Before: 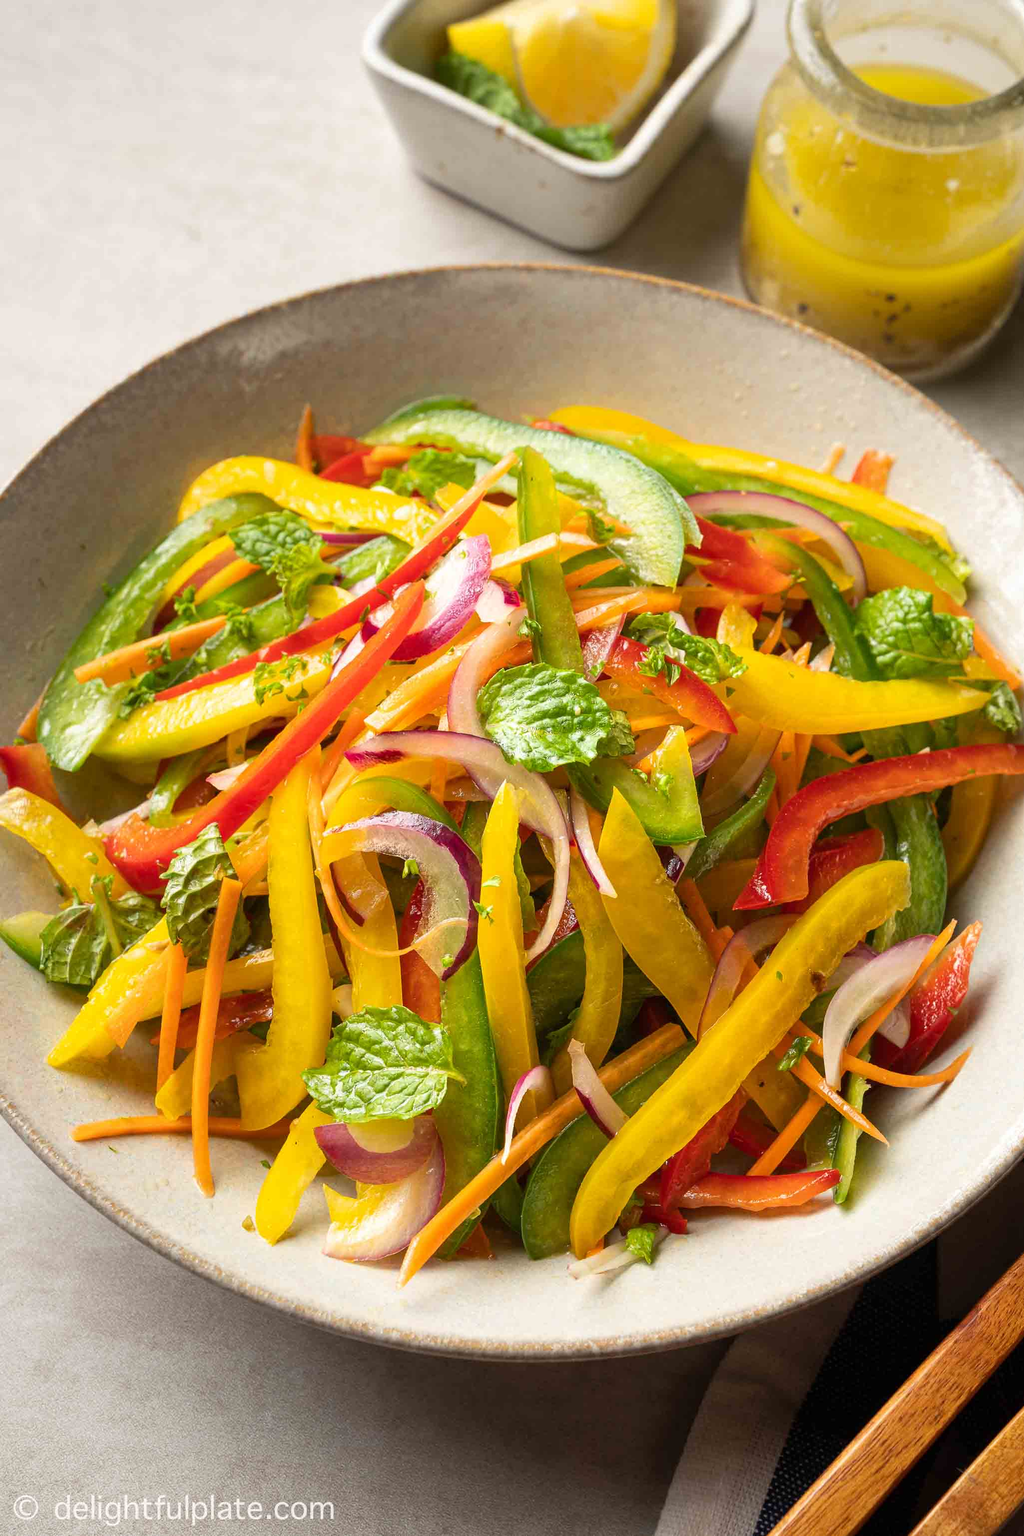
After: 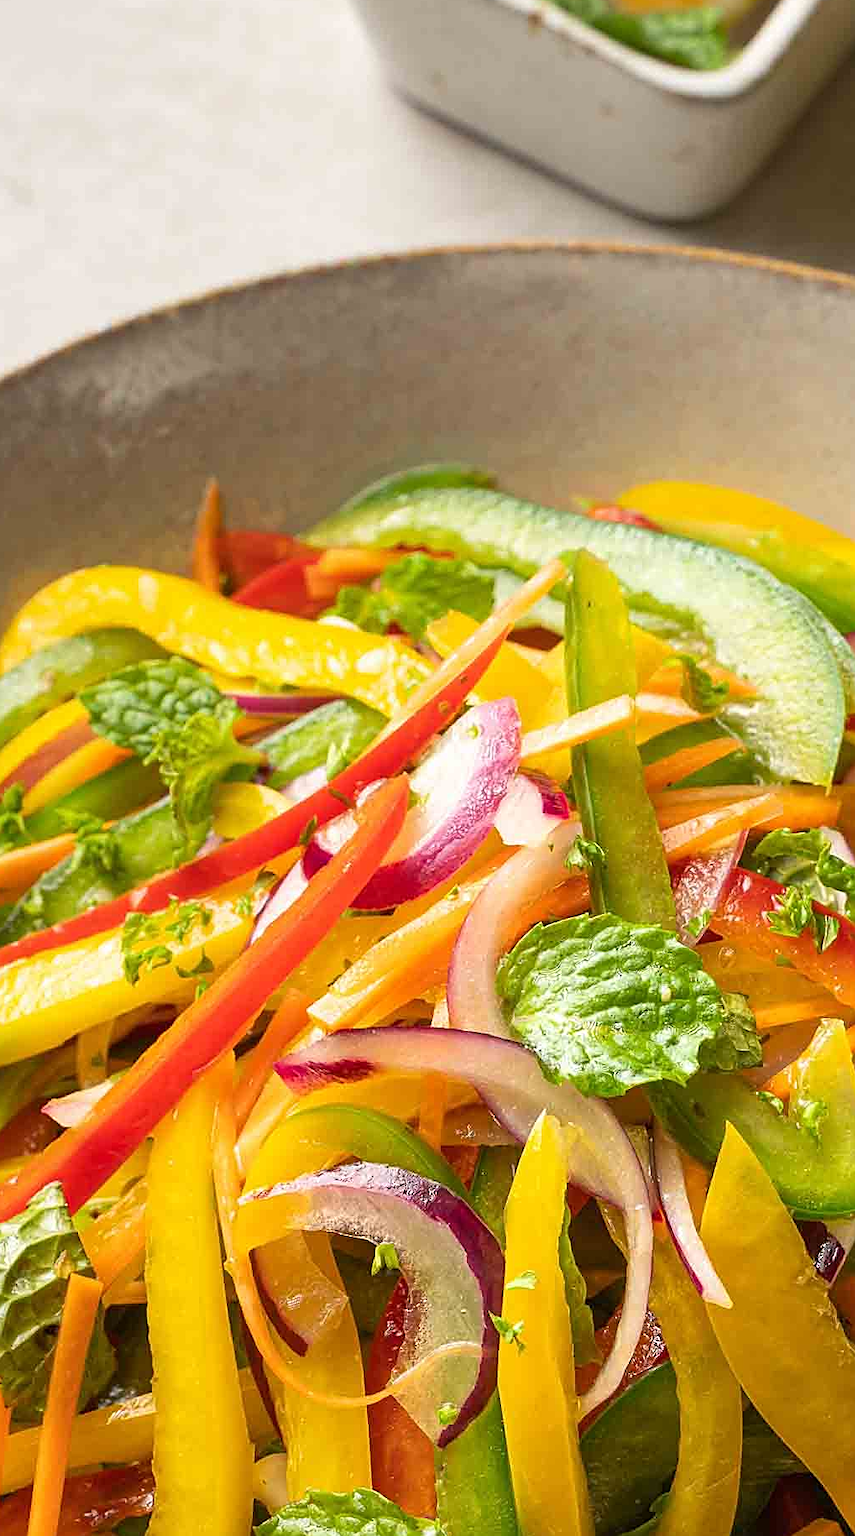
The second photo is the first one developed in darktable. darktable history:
crop: left 17.743%, top 7.78%, right 32.519%, bottom 32.703%
sharpen: amount 0.49
